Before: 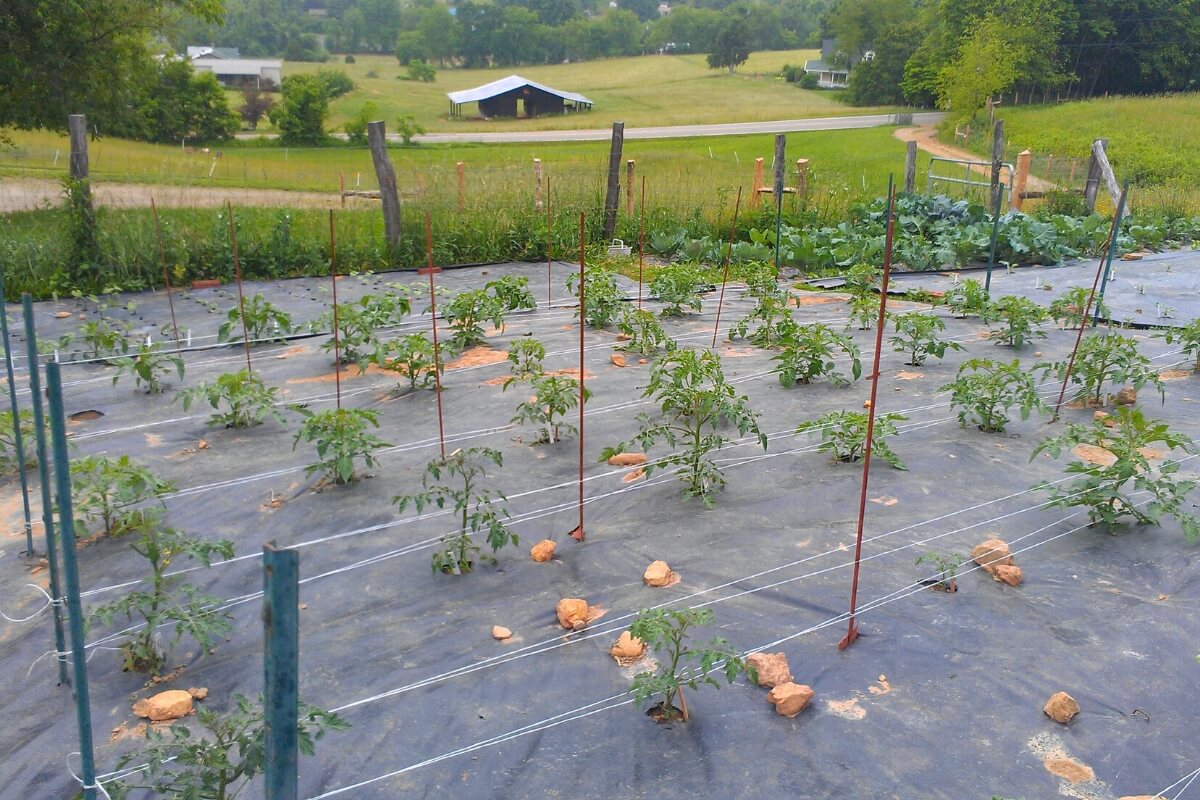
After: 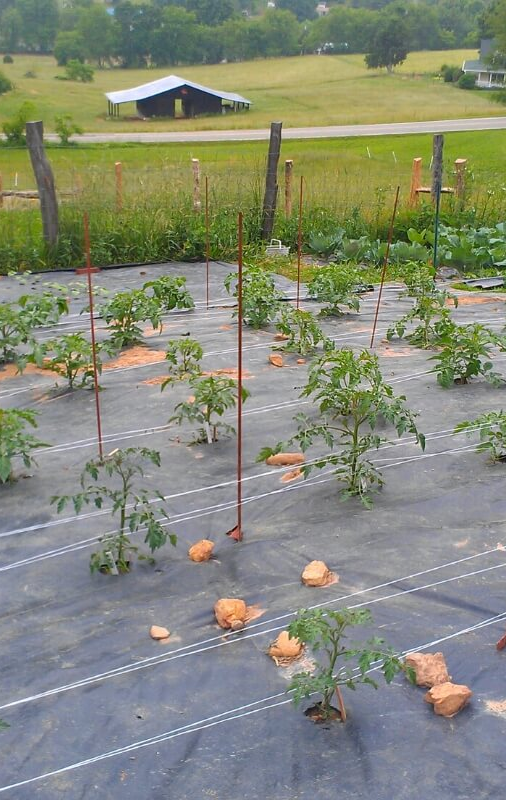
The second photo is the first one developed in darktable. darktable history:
shadows and highlights: shadows 5, soften with gaussian
crop: left 28.583%, right 29.231%
